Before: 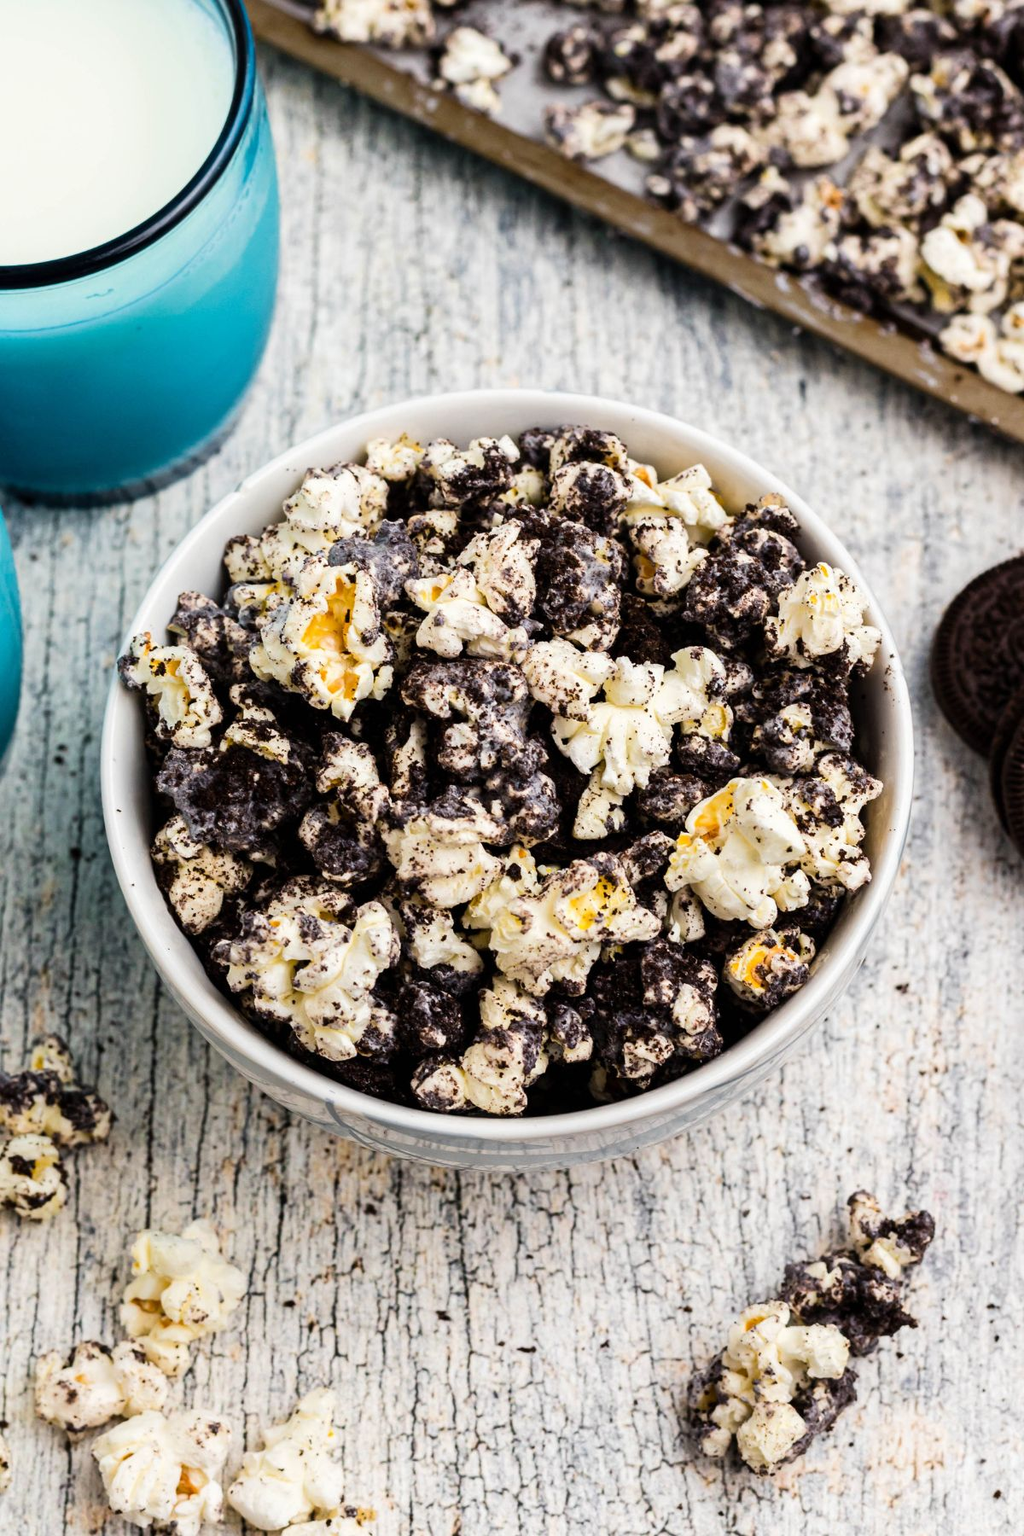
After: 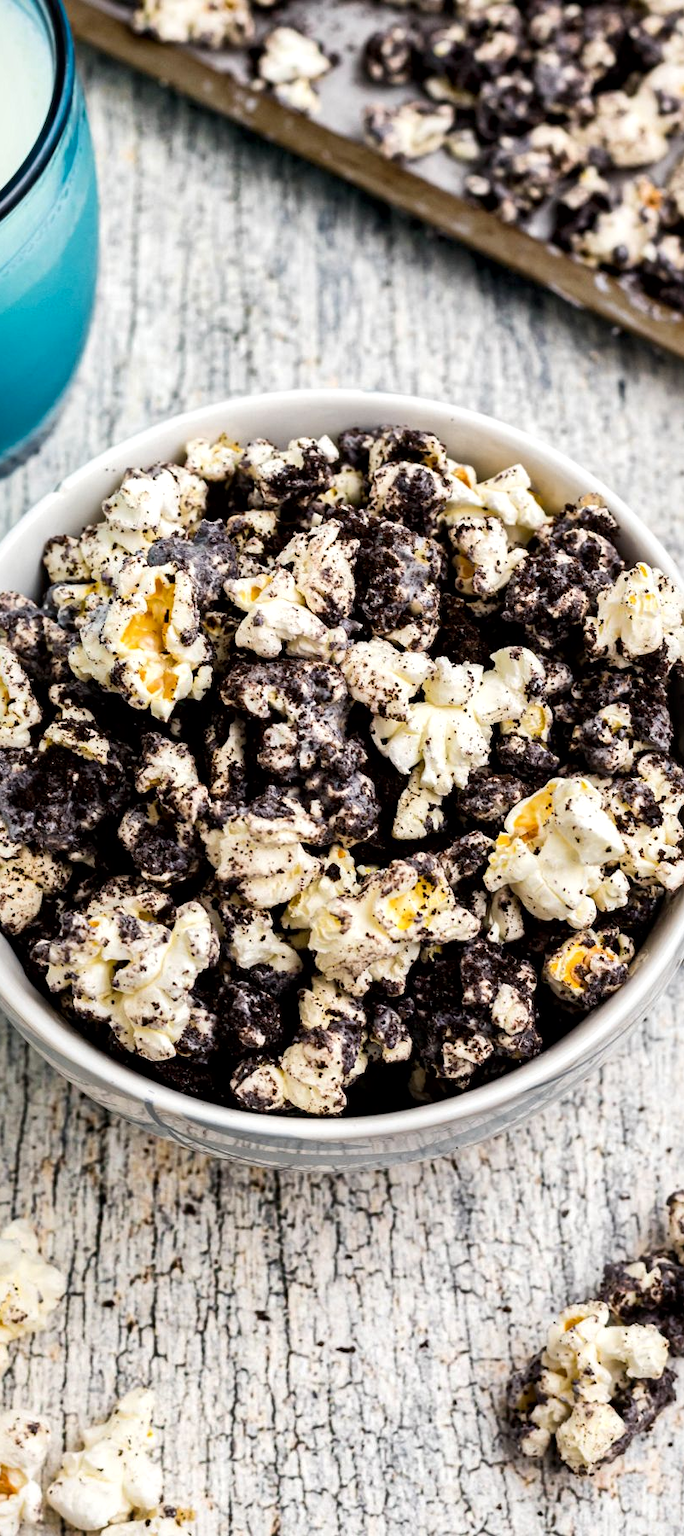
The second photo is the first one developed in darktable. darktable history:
local contrast: mode bilateral grid, contrast 25, coarseness 60, detail 151%, midtone range 0.2
crop and rotate: left 17.732%, right 15.423%
